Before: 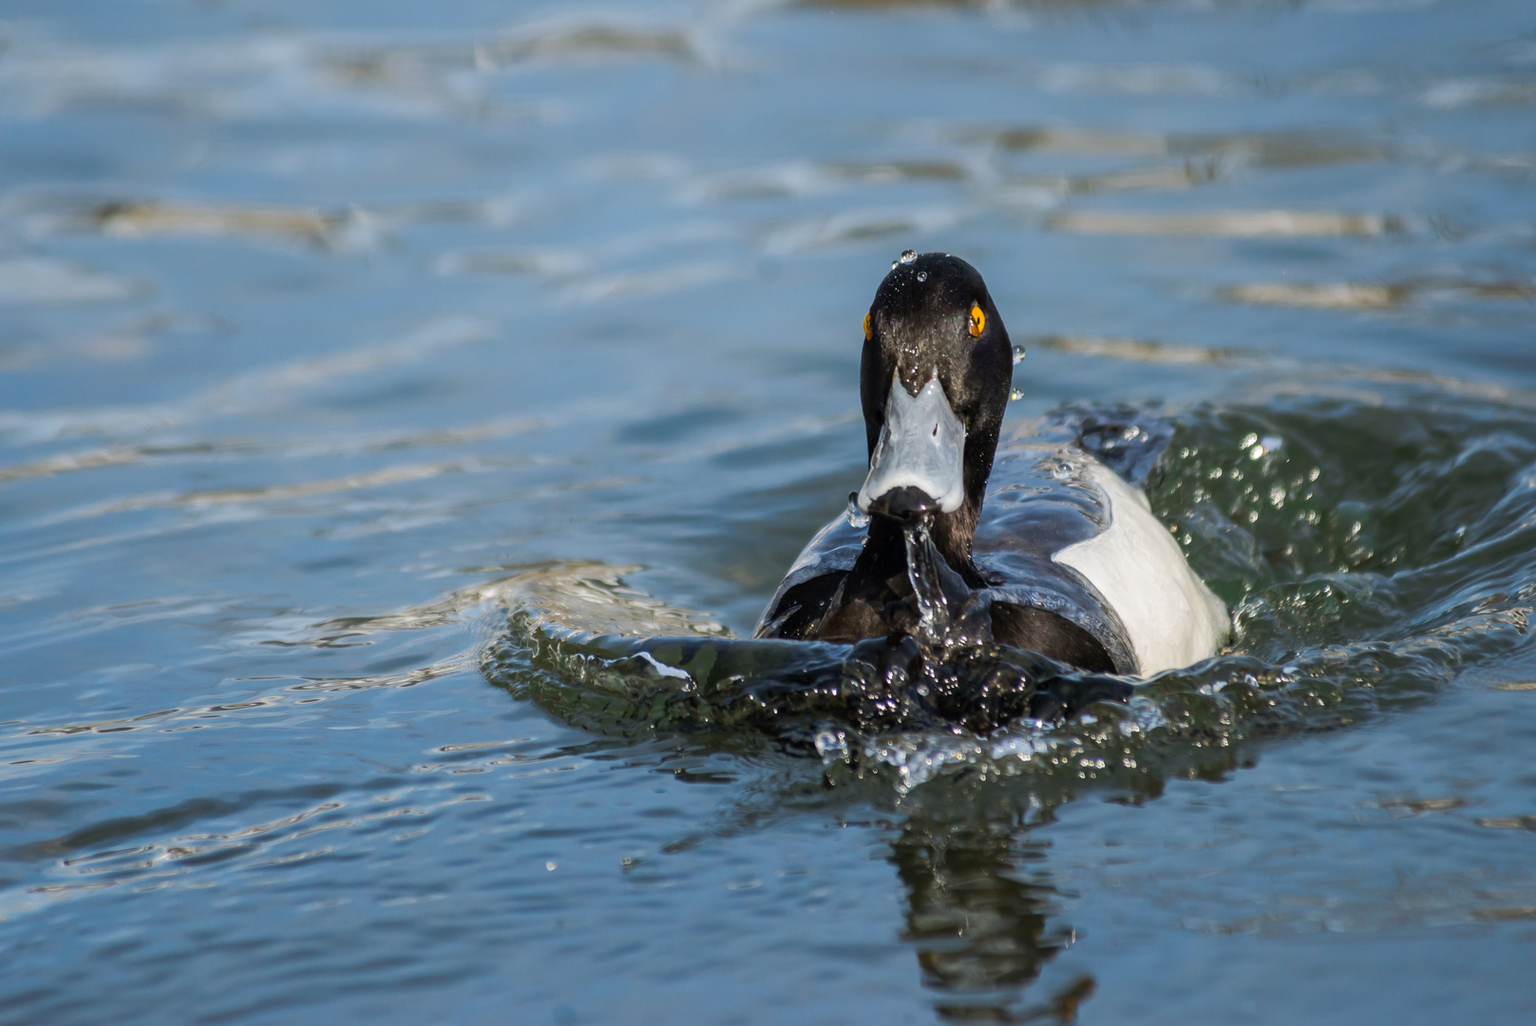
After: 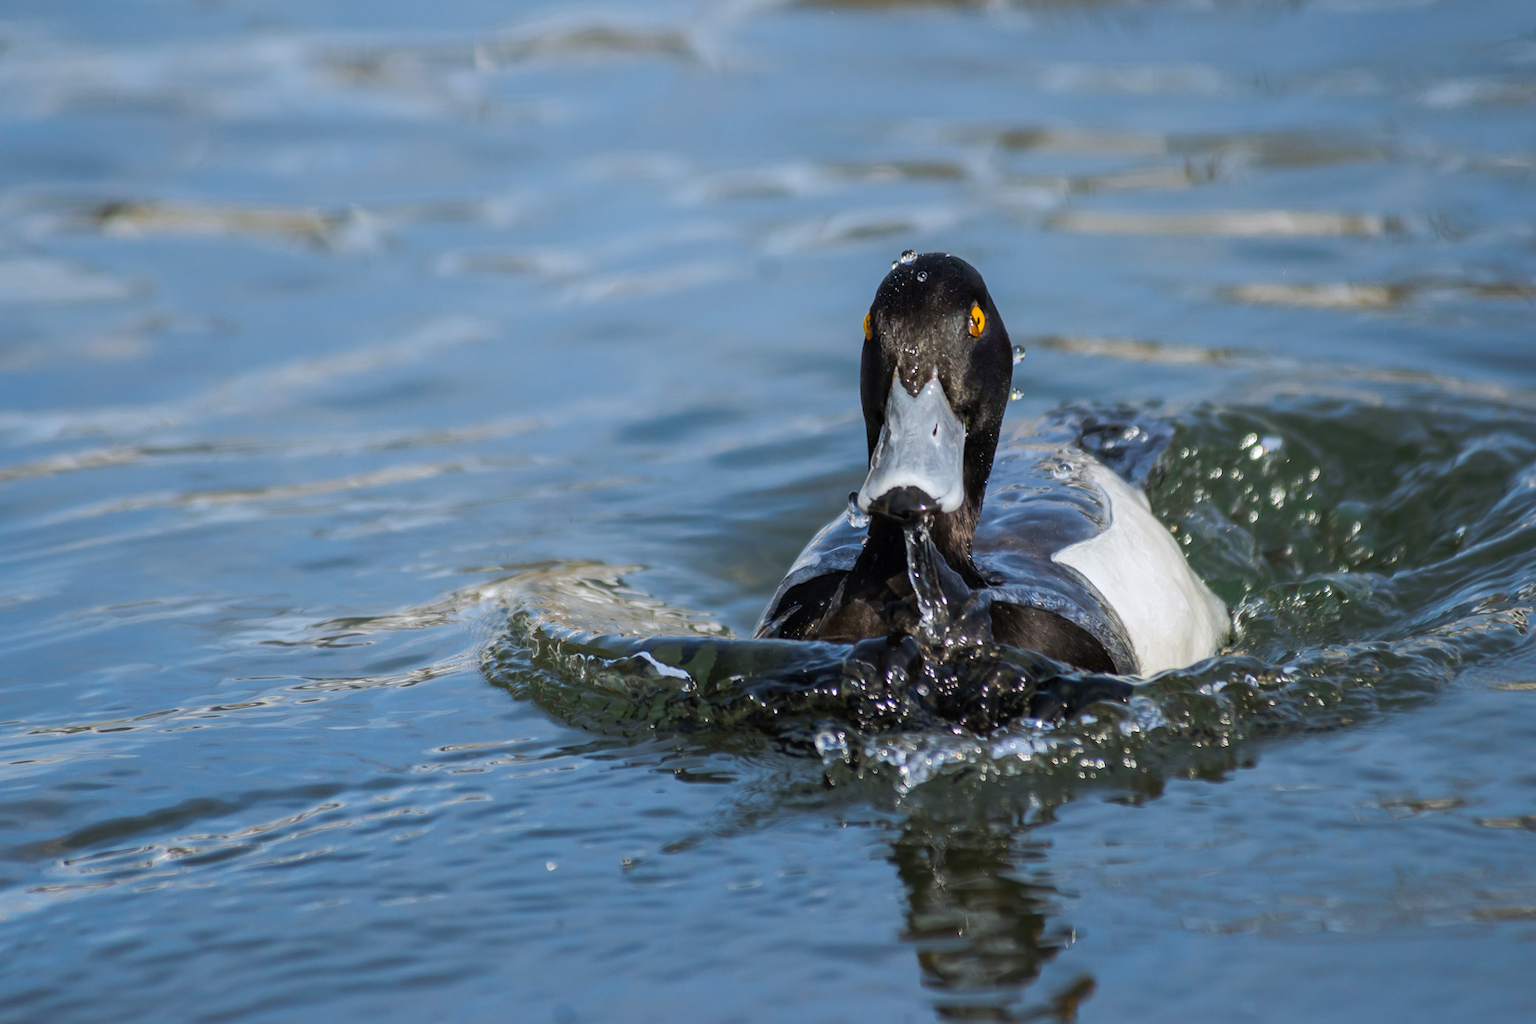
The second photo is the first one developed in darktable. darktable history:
crop: bottom 0.071%
white balance: red 0.976, blue 1.04
